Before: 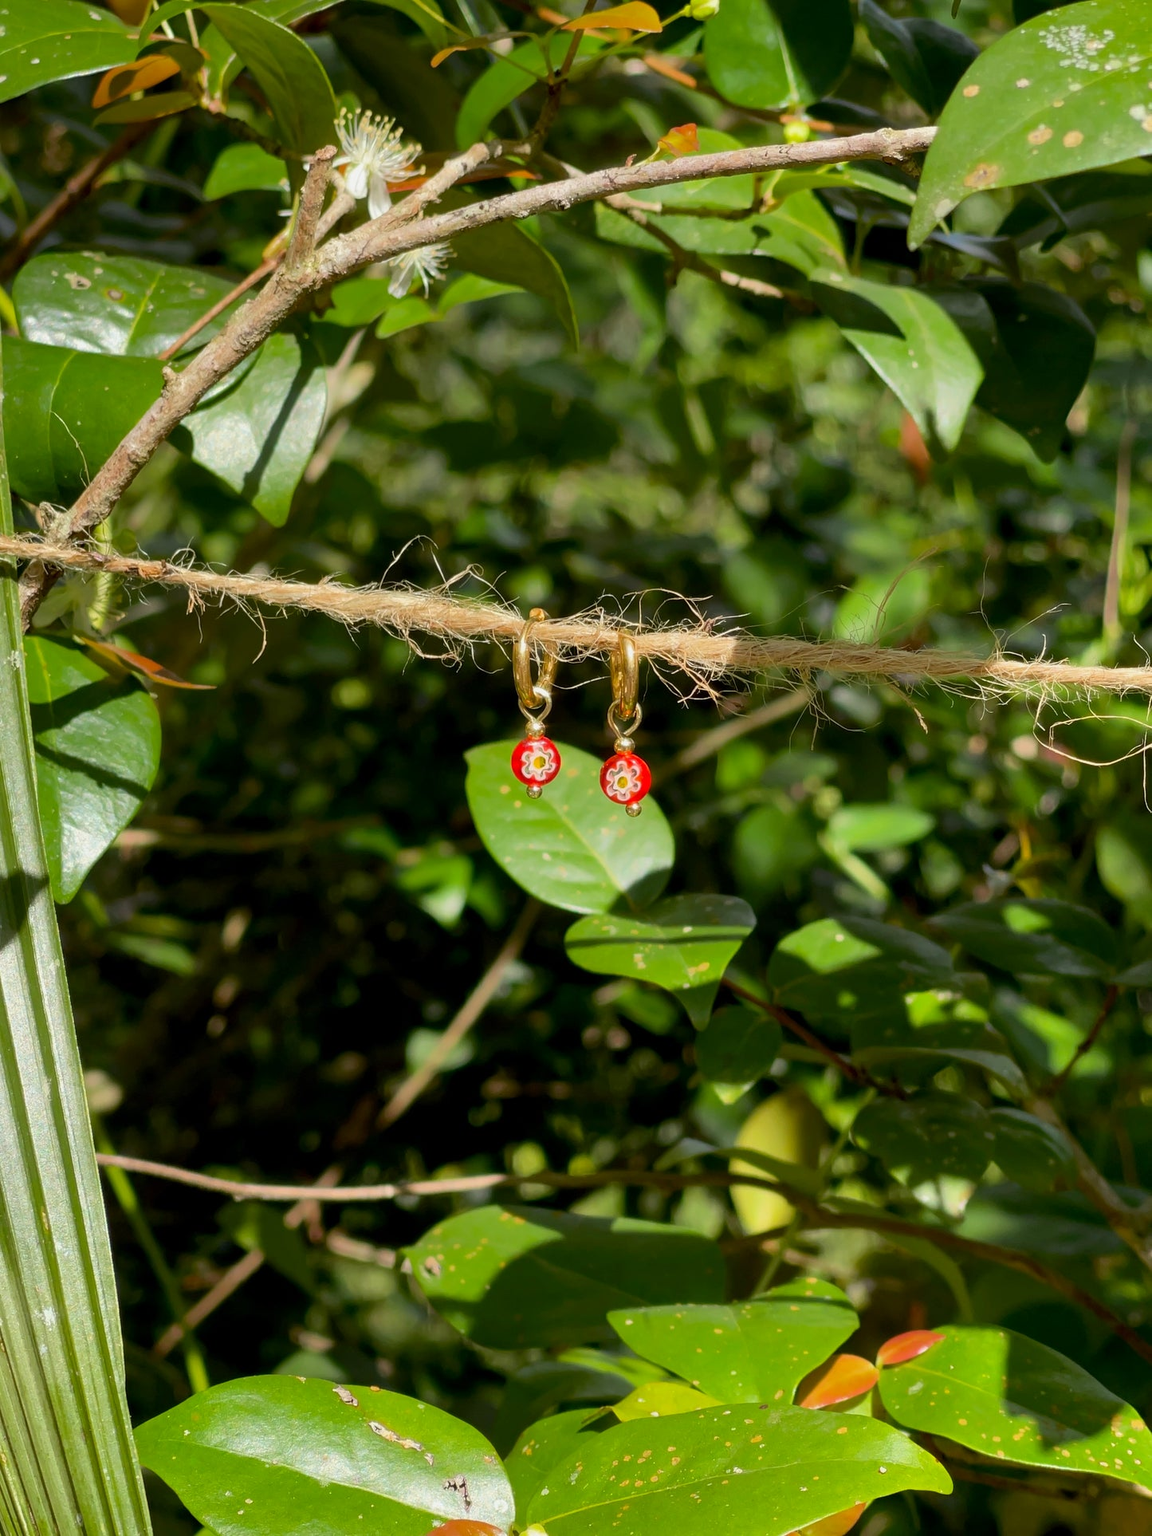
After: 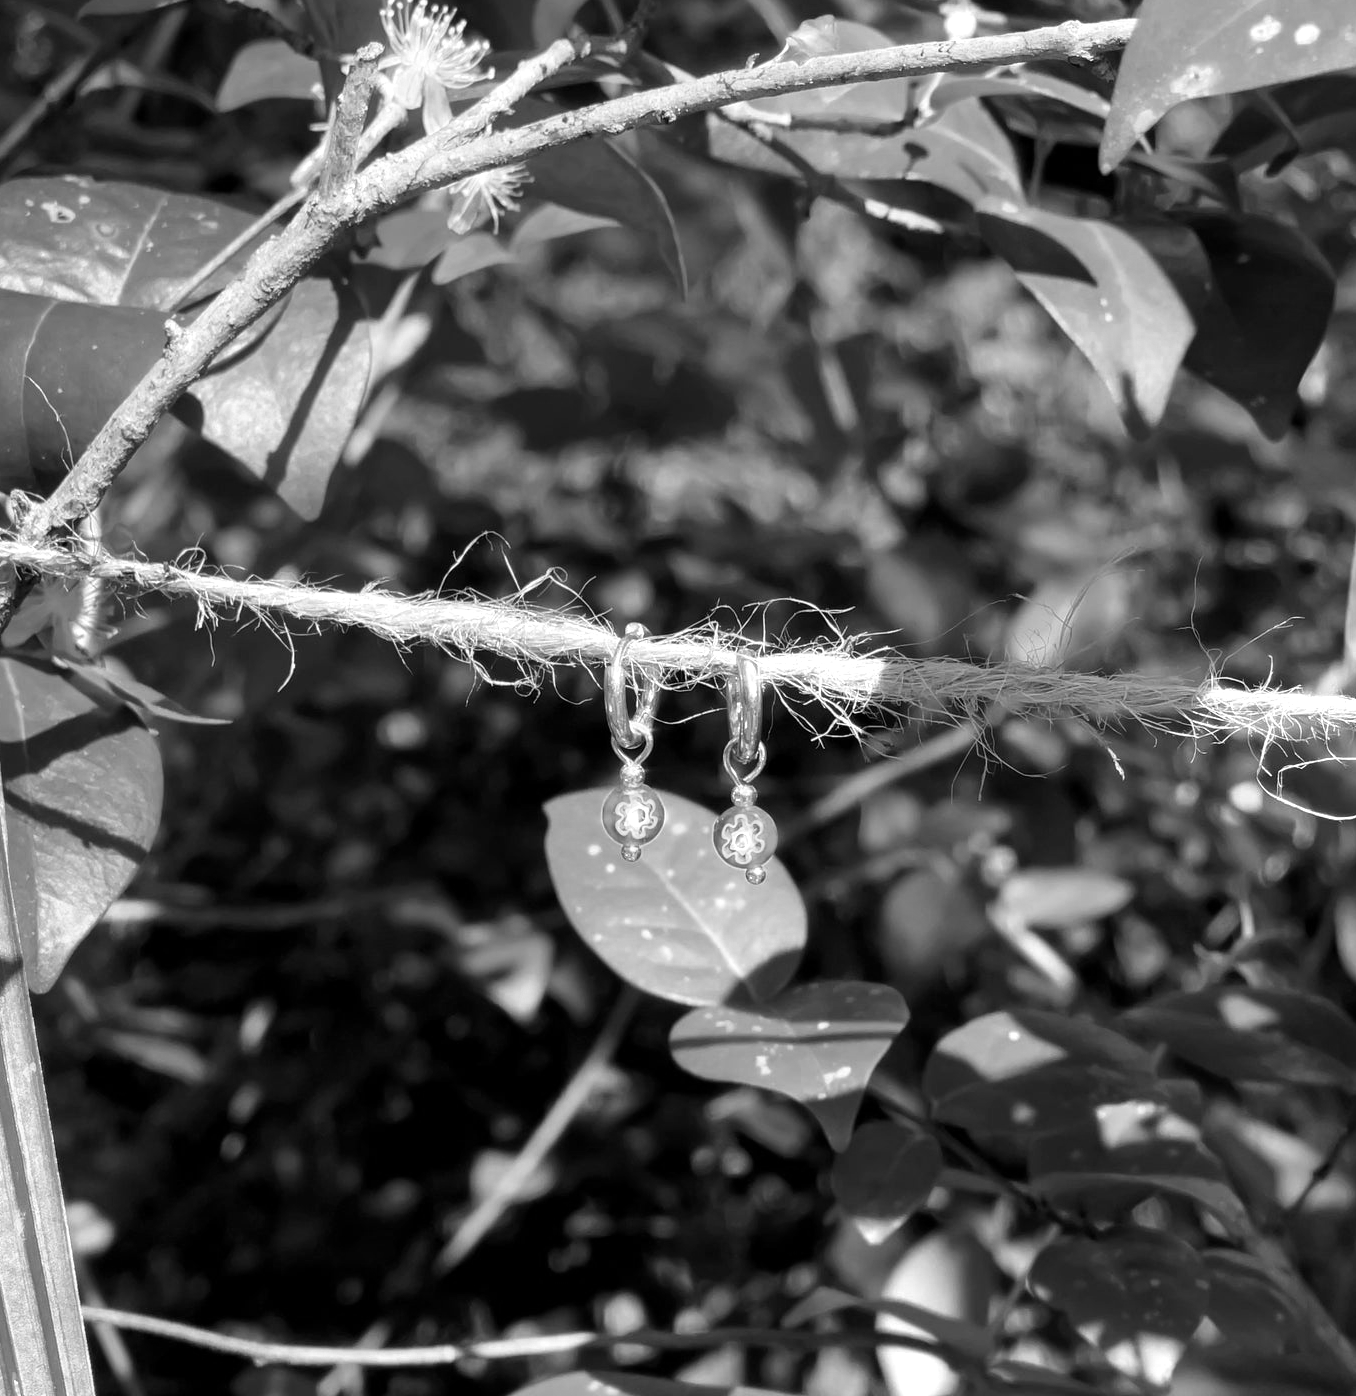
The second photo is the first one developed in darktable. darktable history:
crop: left 2.737%, top 7.287%, right 3.421%, bottom 20.179%
velvia: strength 50%
monochrome: a 32, b 64, size 2.3
color zones: curves: ch0 [(0.018, 0.548) (0.224, 0.64) (0.425, 0.447) (0.675, 0.575) (0.732, 0.579)]; ch1 [(0.066, 0.487) (0.25, 0.5) (0.404, 0.43) (0.75, 0.421) (0.956, 0.421)]; ch2 [(0.044, 0.561) (0.215, 0.465) (0.399, 0.544) (0.465, 0.548) (0.614, 0.447) (0.724, 0.43) (0.882, 0.623) (0.956, 0.632)]
tone equalizer: on, module defaults
